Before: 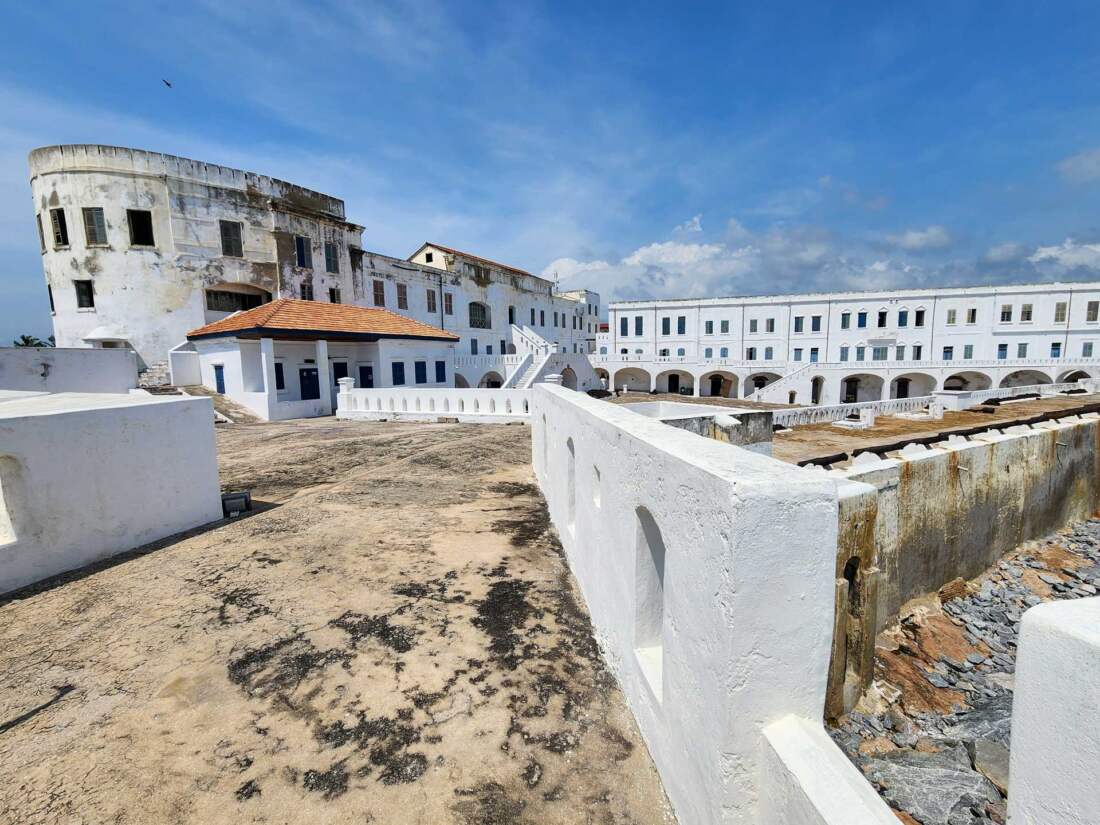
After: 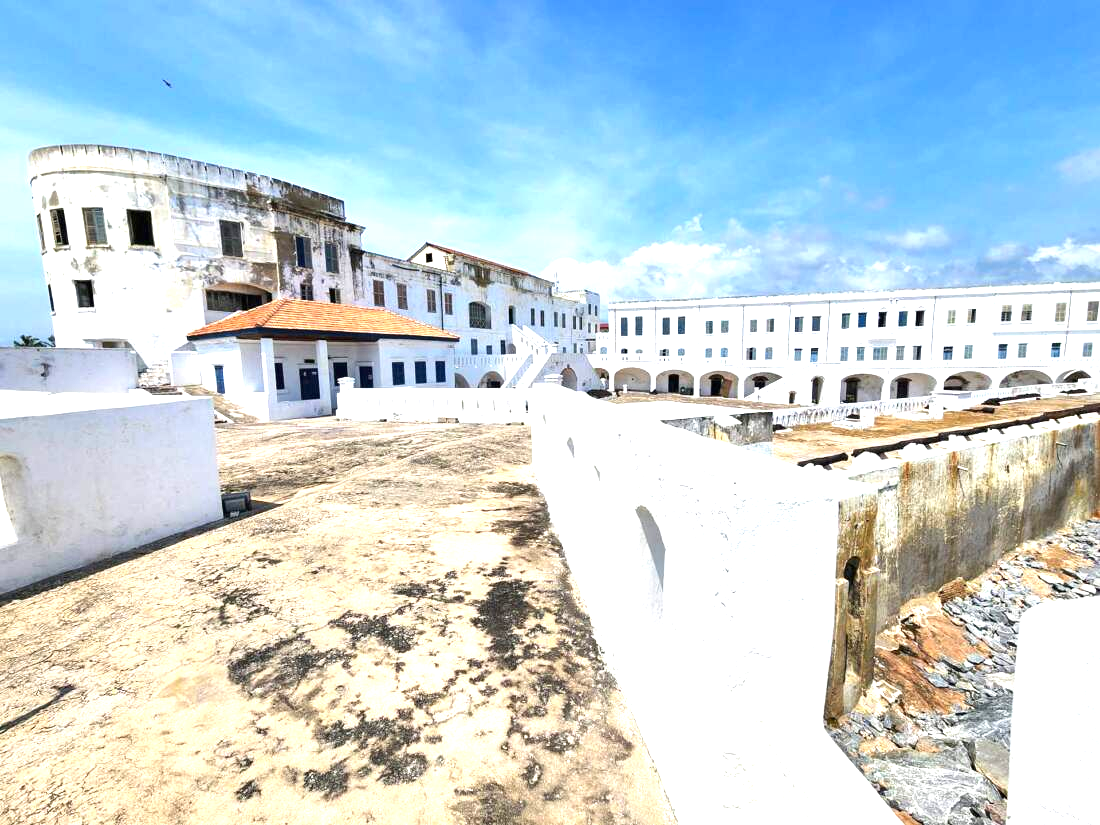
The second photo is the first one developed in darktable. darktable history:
tone equalizer: on, module defaults
exposure: black level correction 0, exposure 1.2 EV, compensate highlight preservation false
